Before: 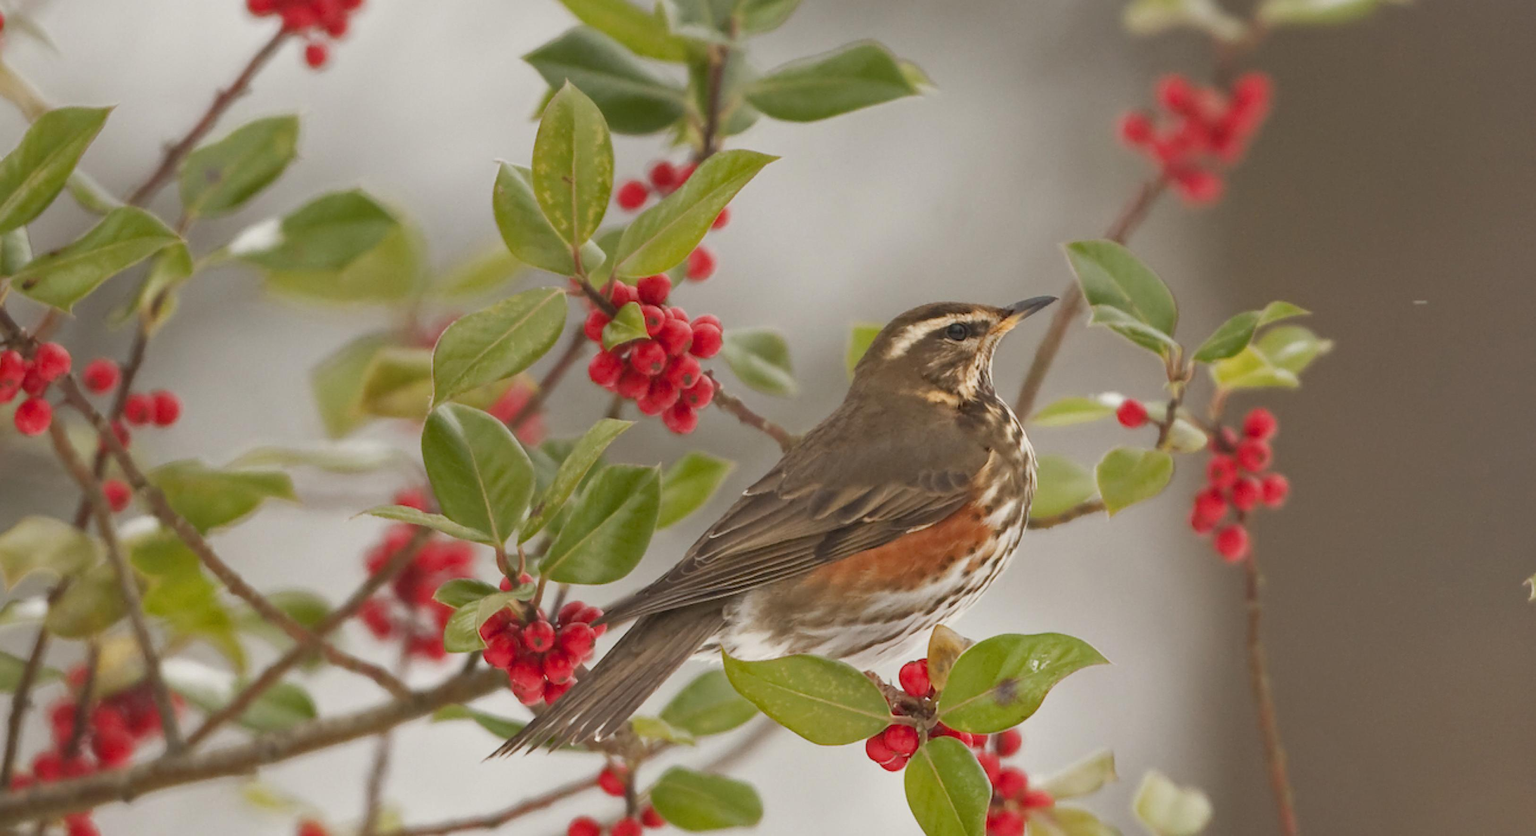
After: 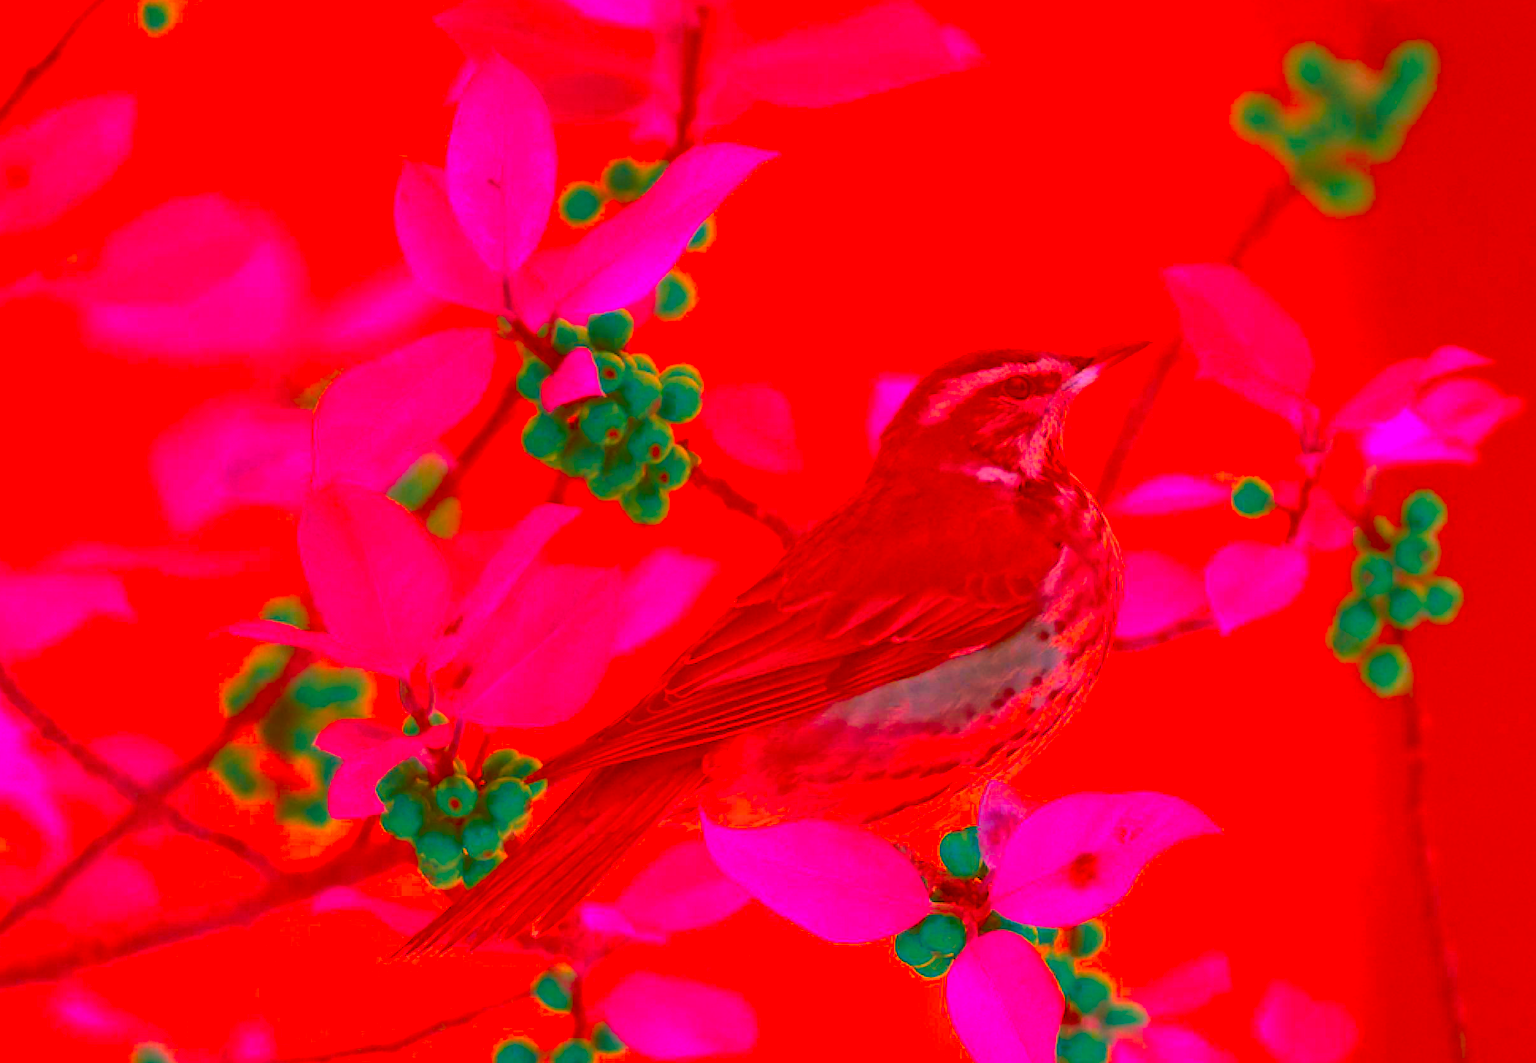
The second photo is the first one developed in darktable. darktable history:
crop and rotate: left 13.02%, top 5.24%, right 12.517%
color correction: highlights a* -38.92, highlights b* -39.27, shadows a* -39.22, shadows b* -39.48, saturation -2.98
